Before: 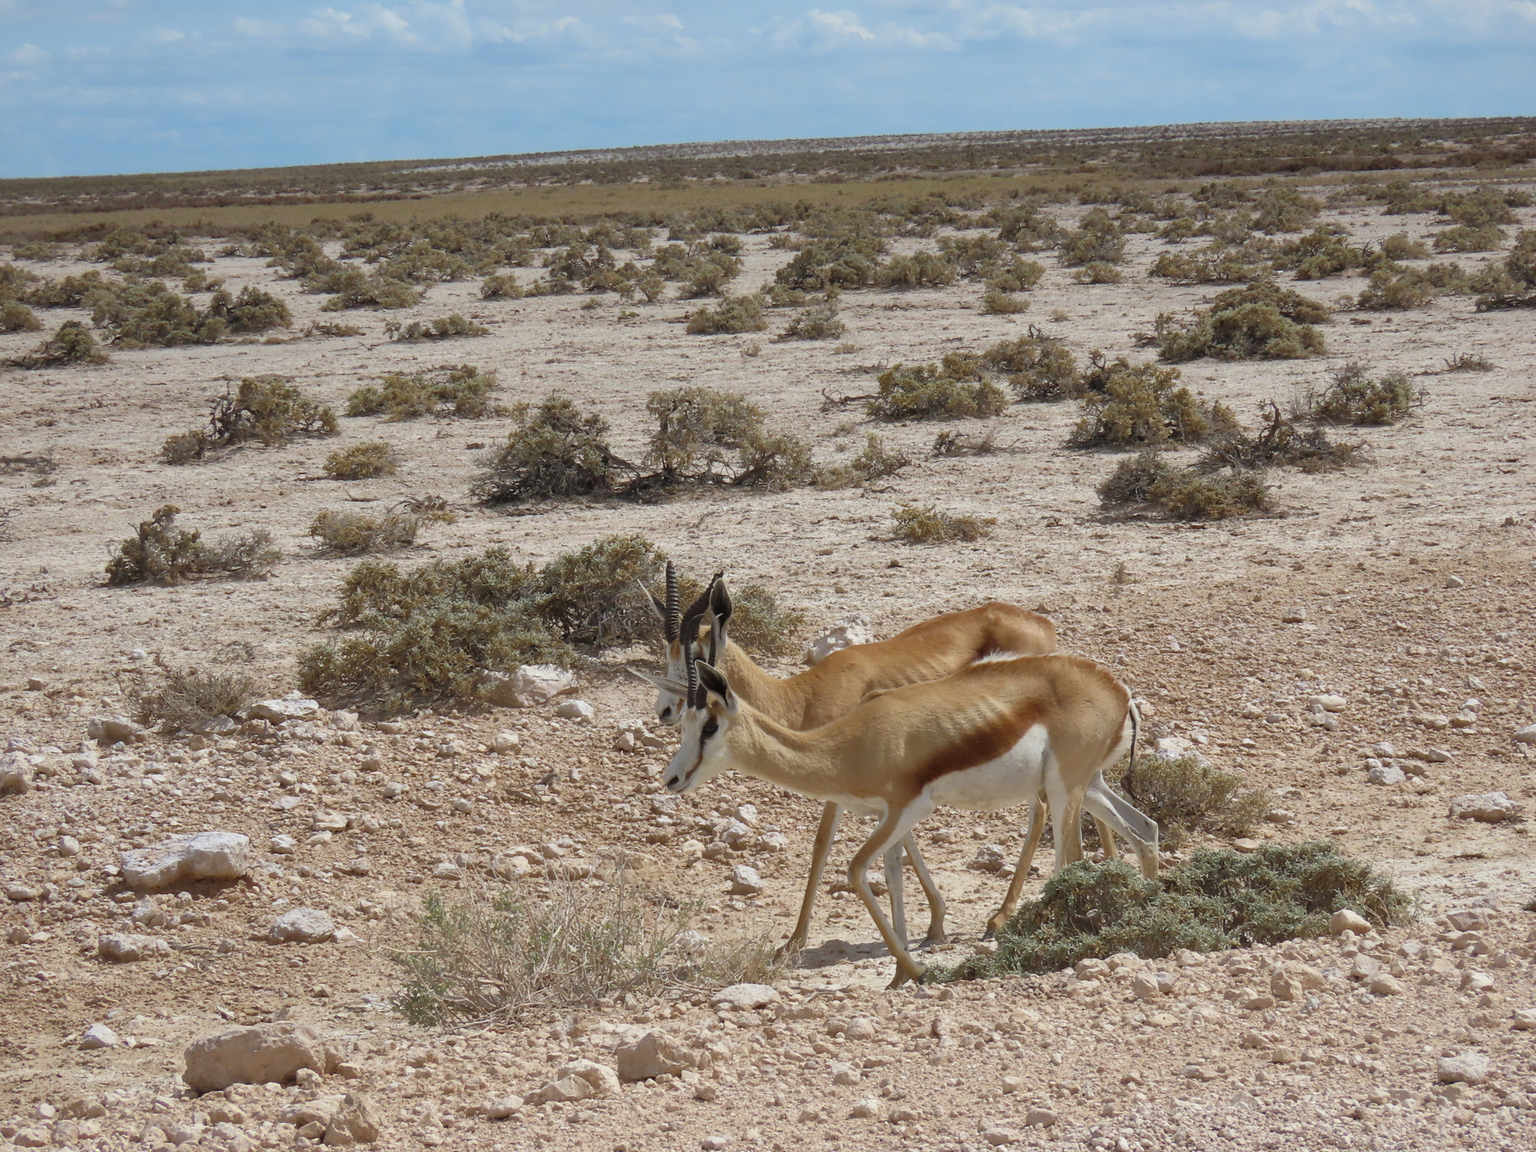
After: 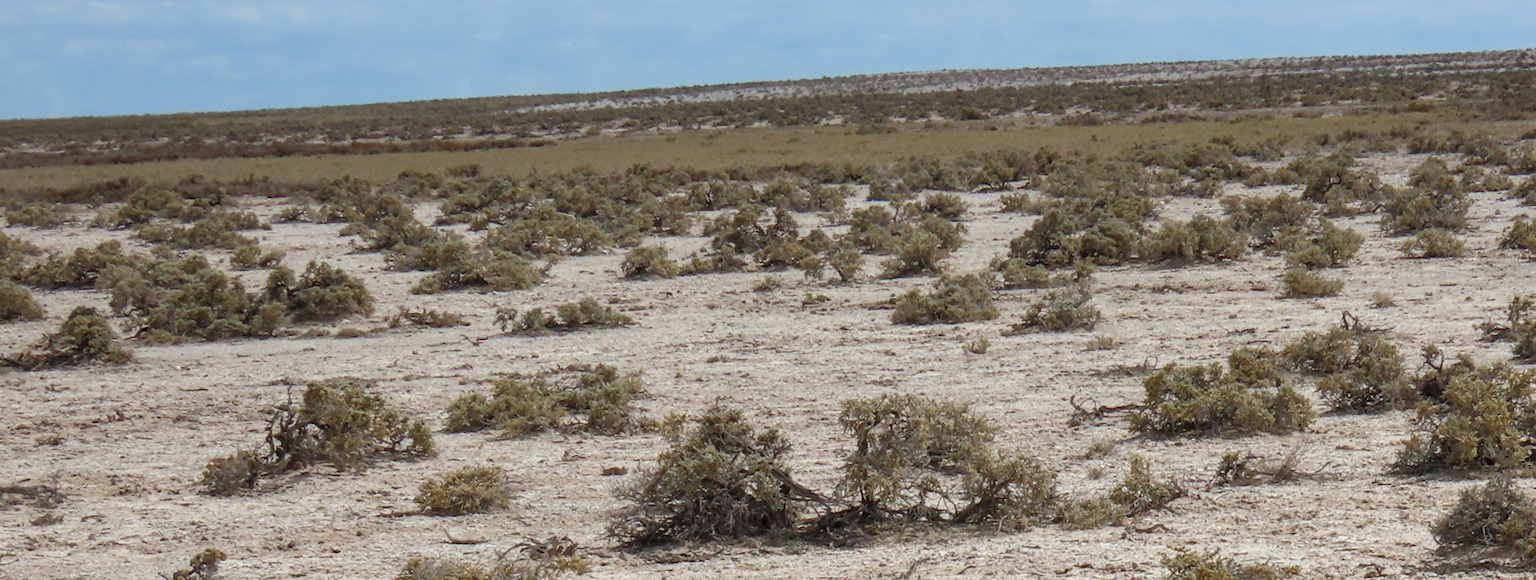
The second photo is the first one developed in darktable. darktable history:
local contrast: on, module defaults
crop: left 0.546%, top 7.628%, right 23.392%, bottom 54.028%
exposure: exposure 0.074 EV, compensate highlight preservation false
